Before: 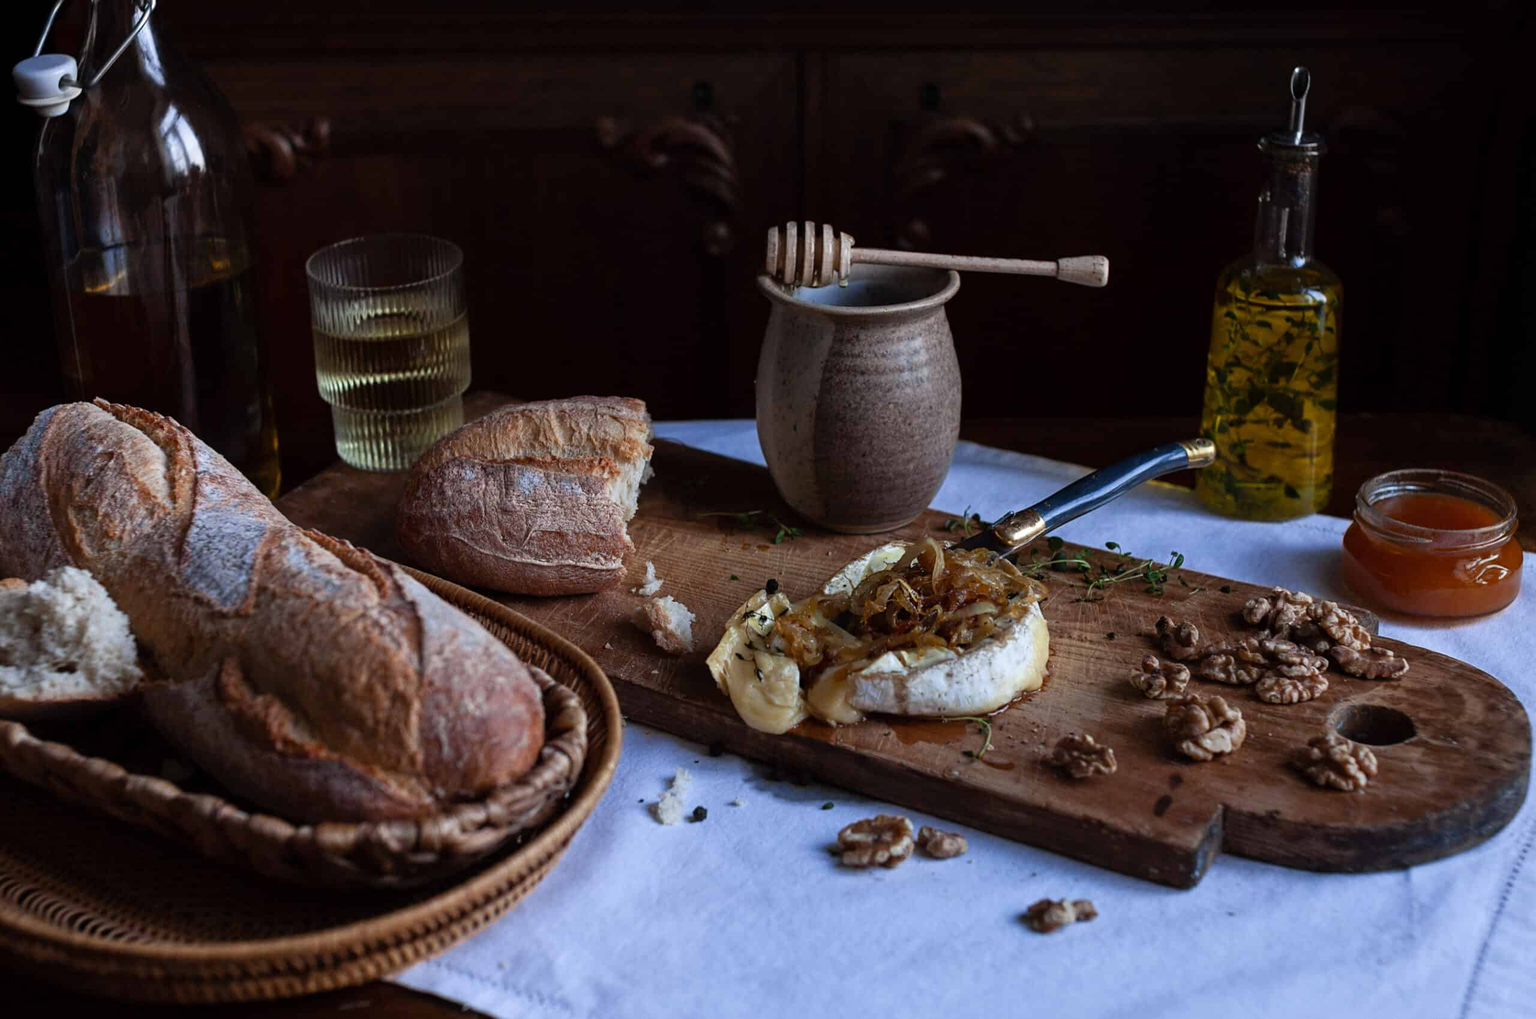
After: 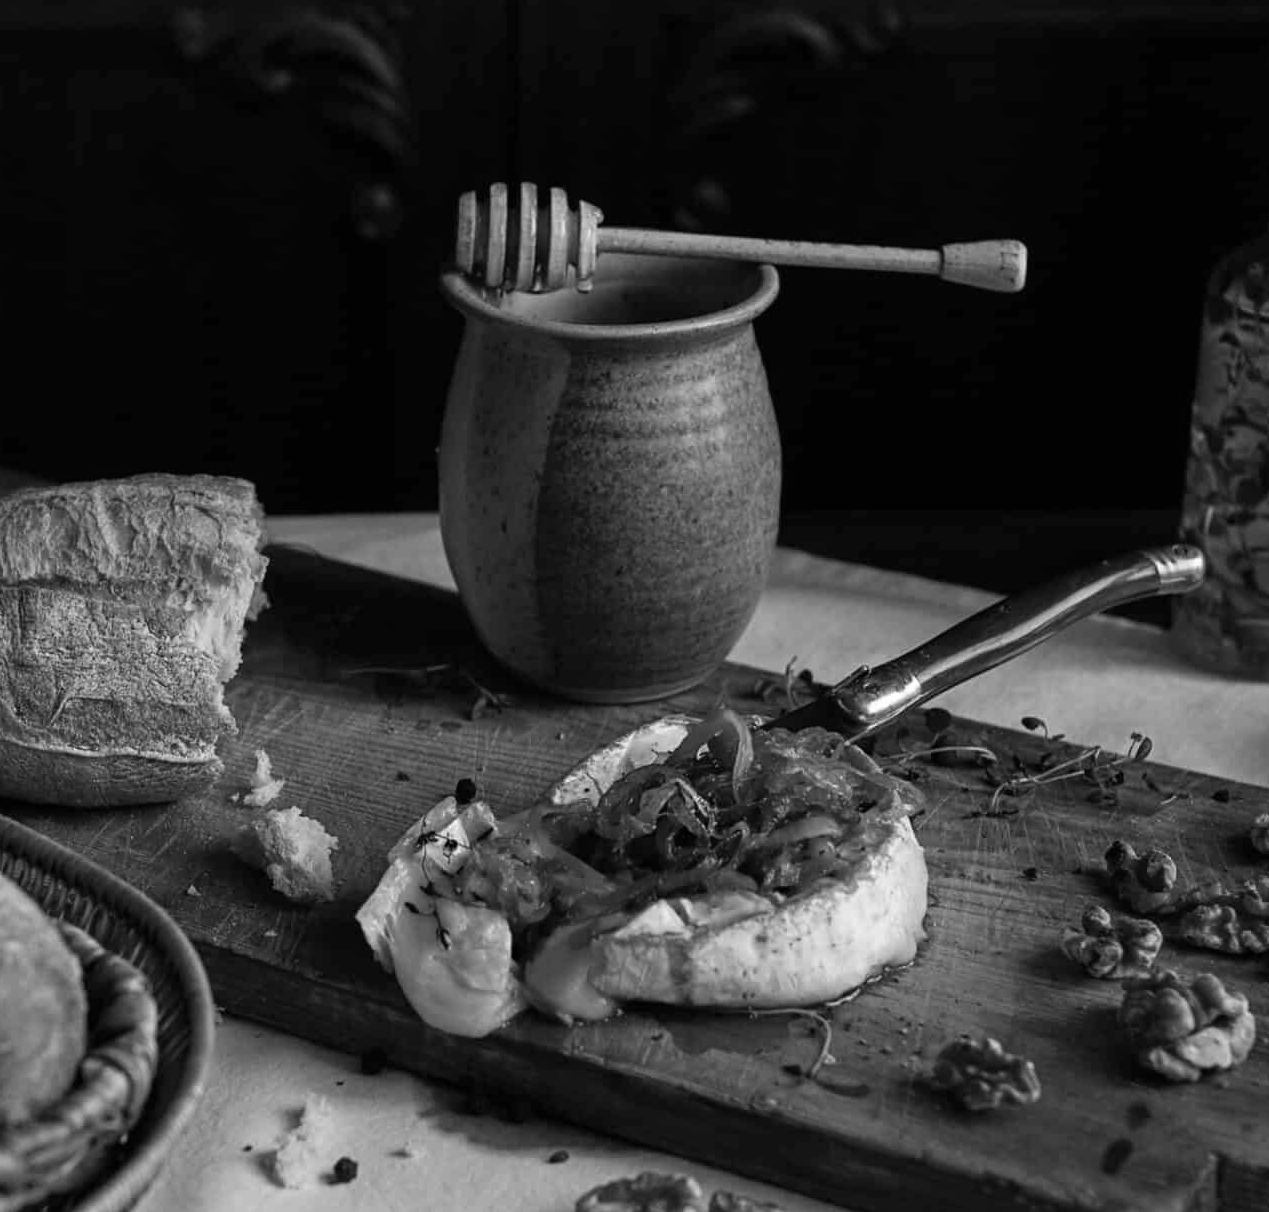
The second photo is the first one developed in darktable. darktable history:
monochrome: on, module defaults
crop: left 32.075%, top 10.976%, right 18.355%, bottom 17.596%
